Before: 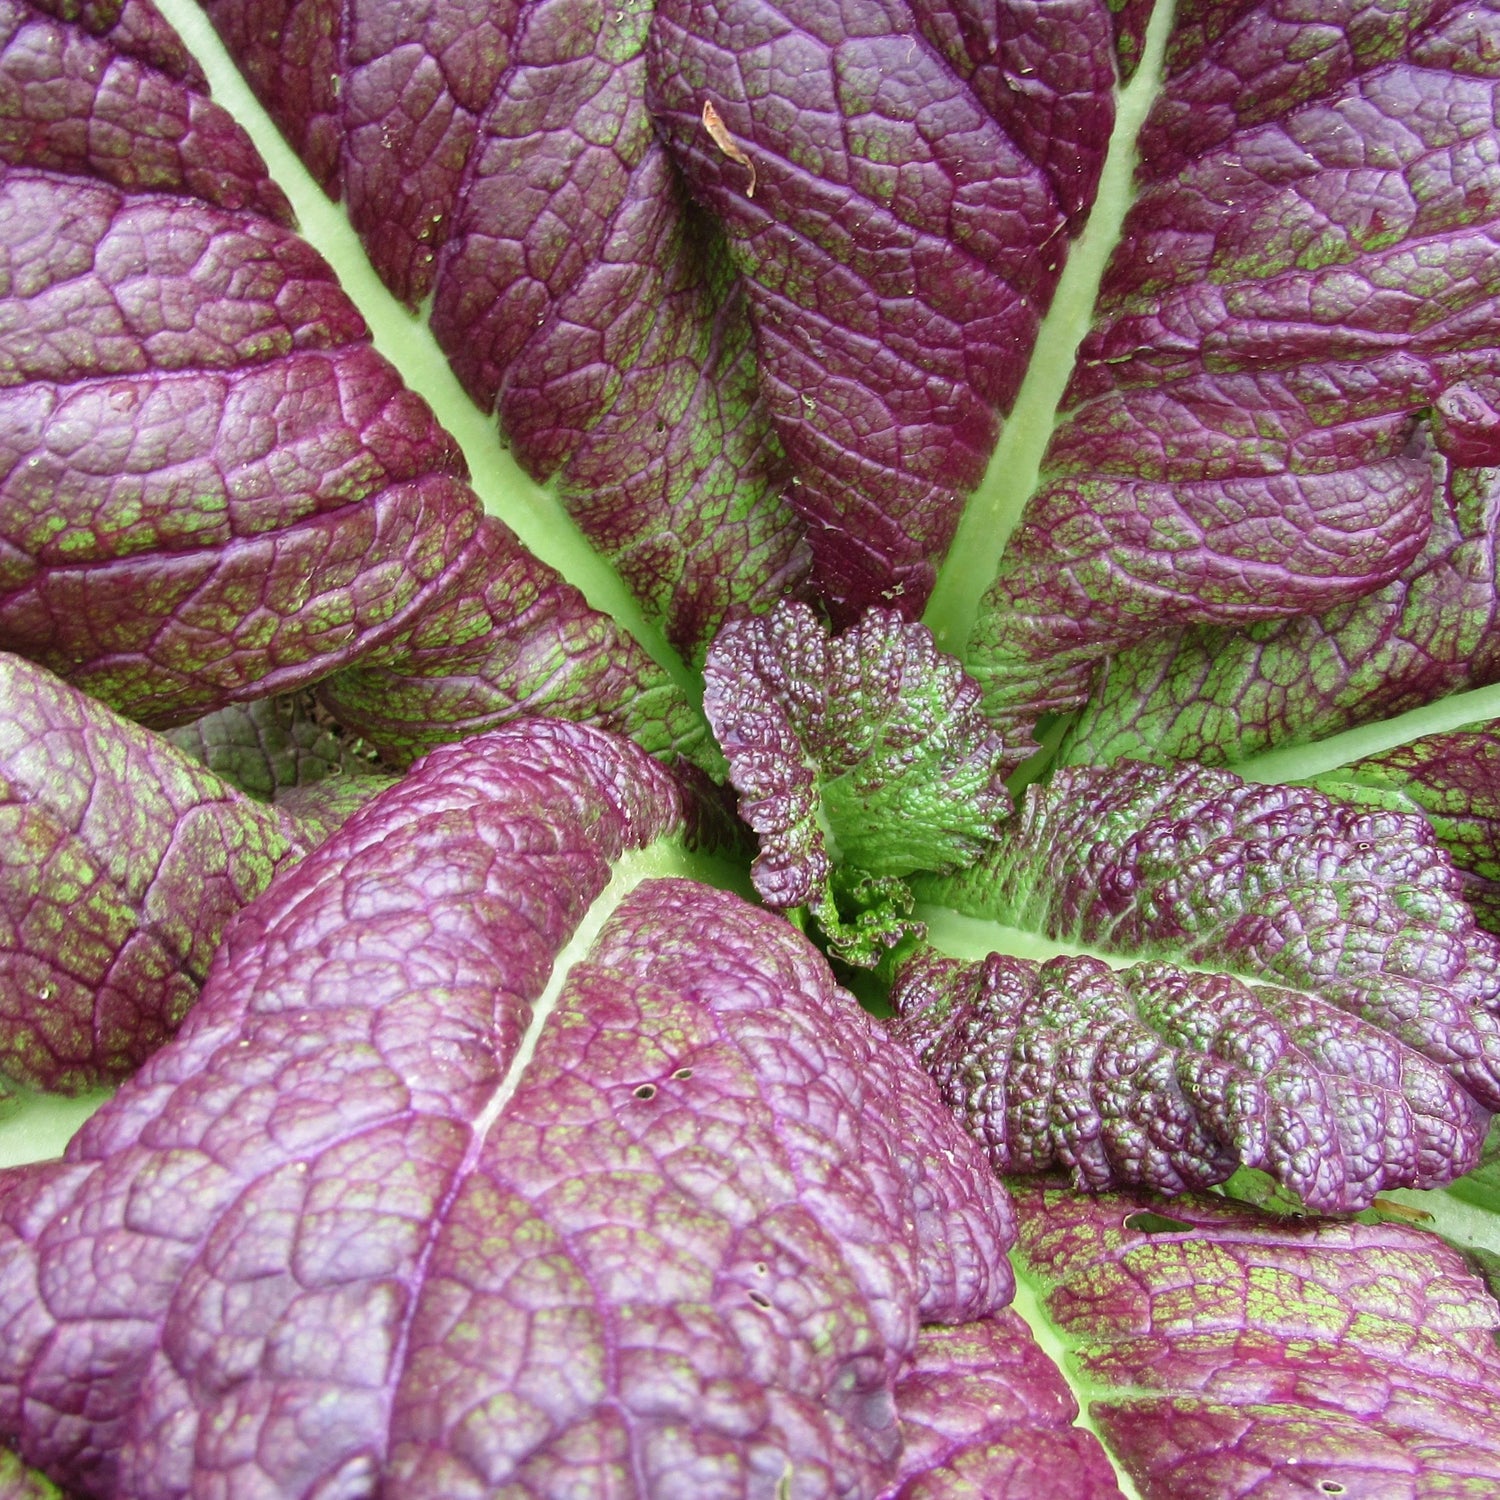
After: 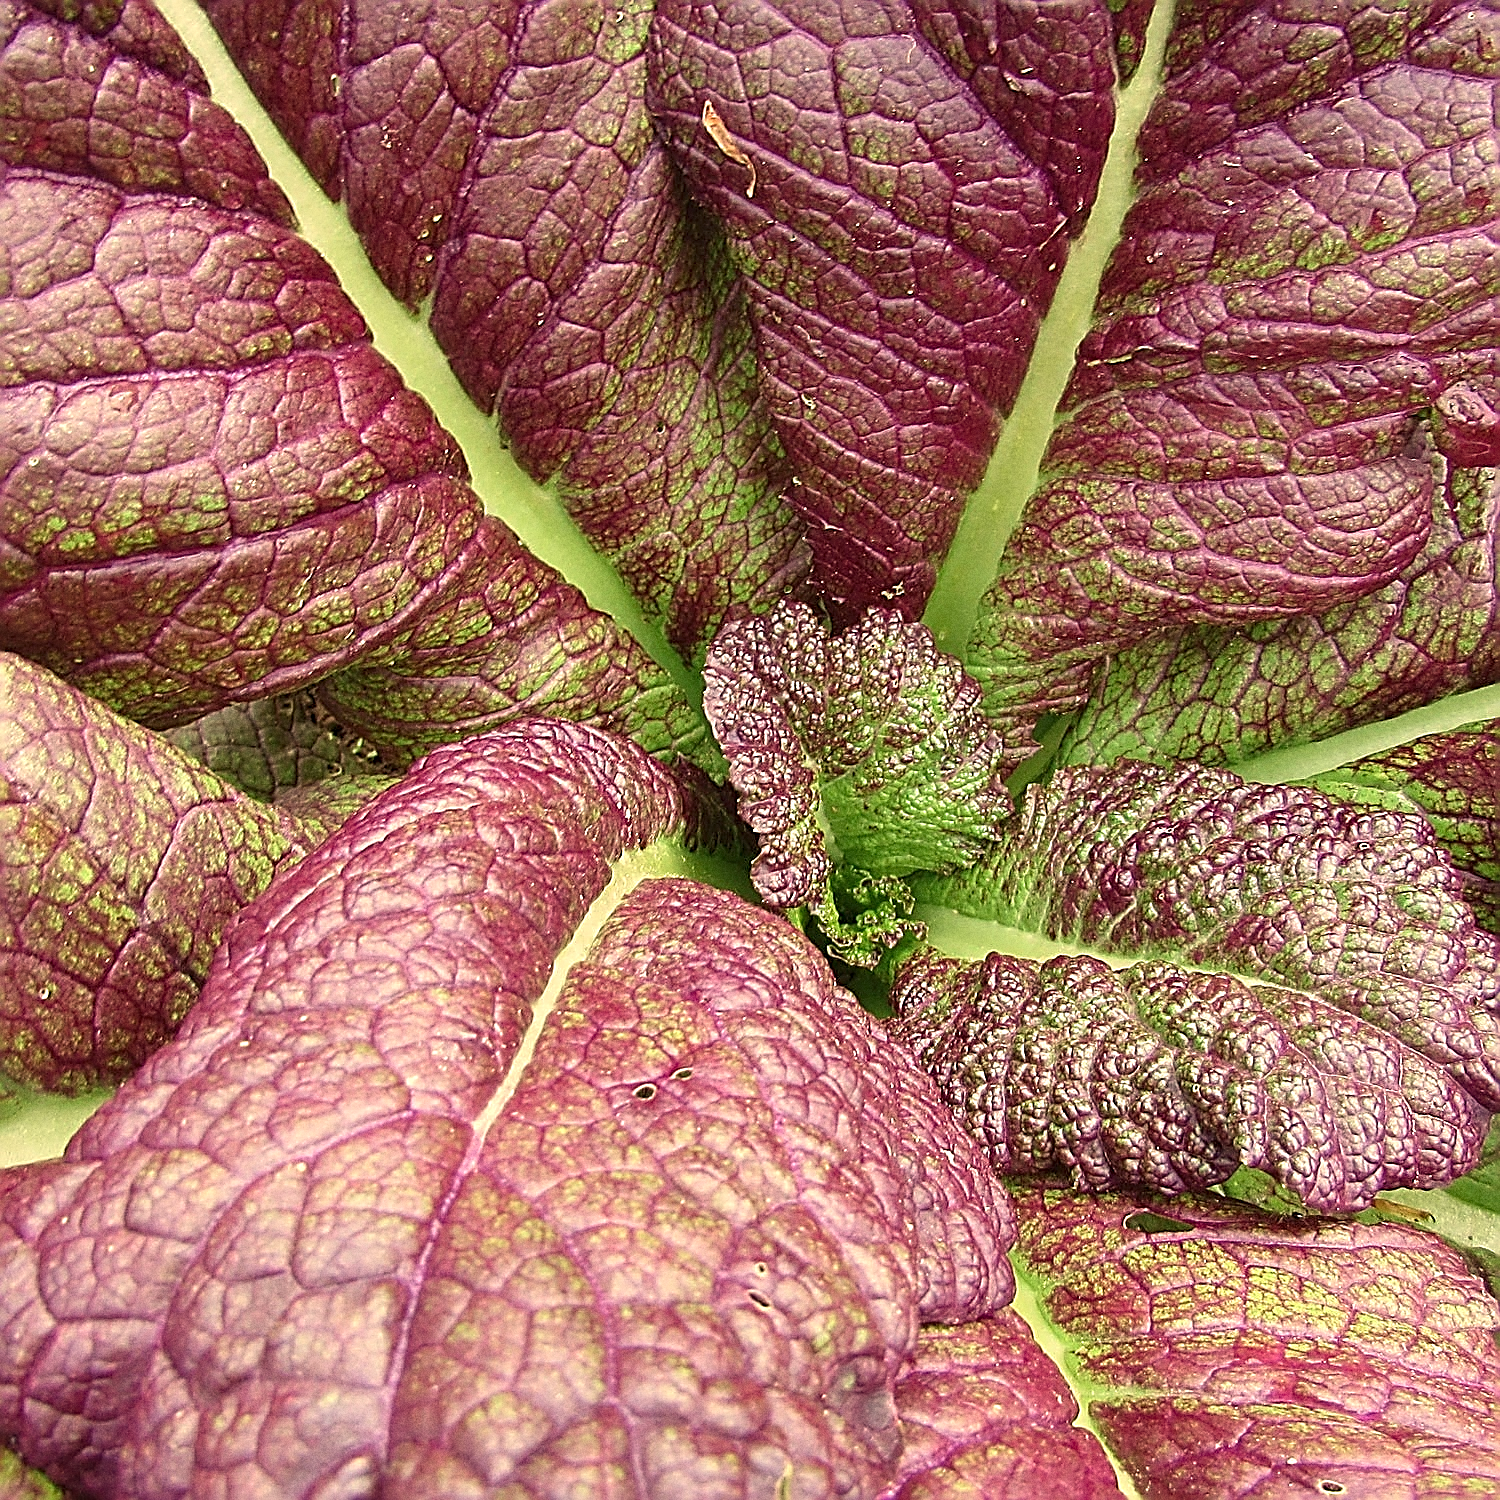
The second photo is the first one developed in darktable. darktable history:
sharpen: amount 2
grain: on, module defaults
white balance: red 1.138, green 0.996, blue 0.812
